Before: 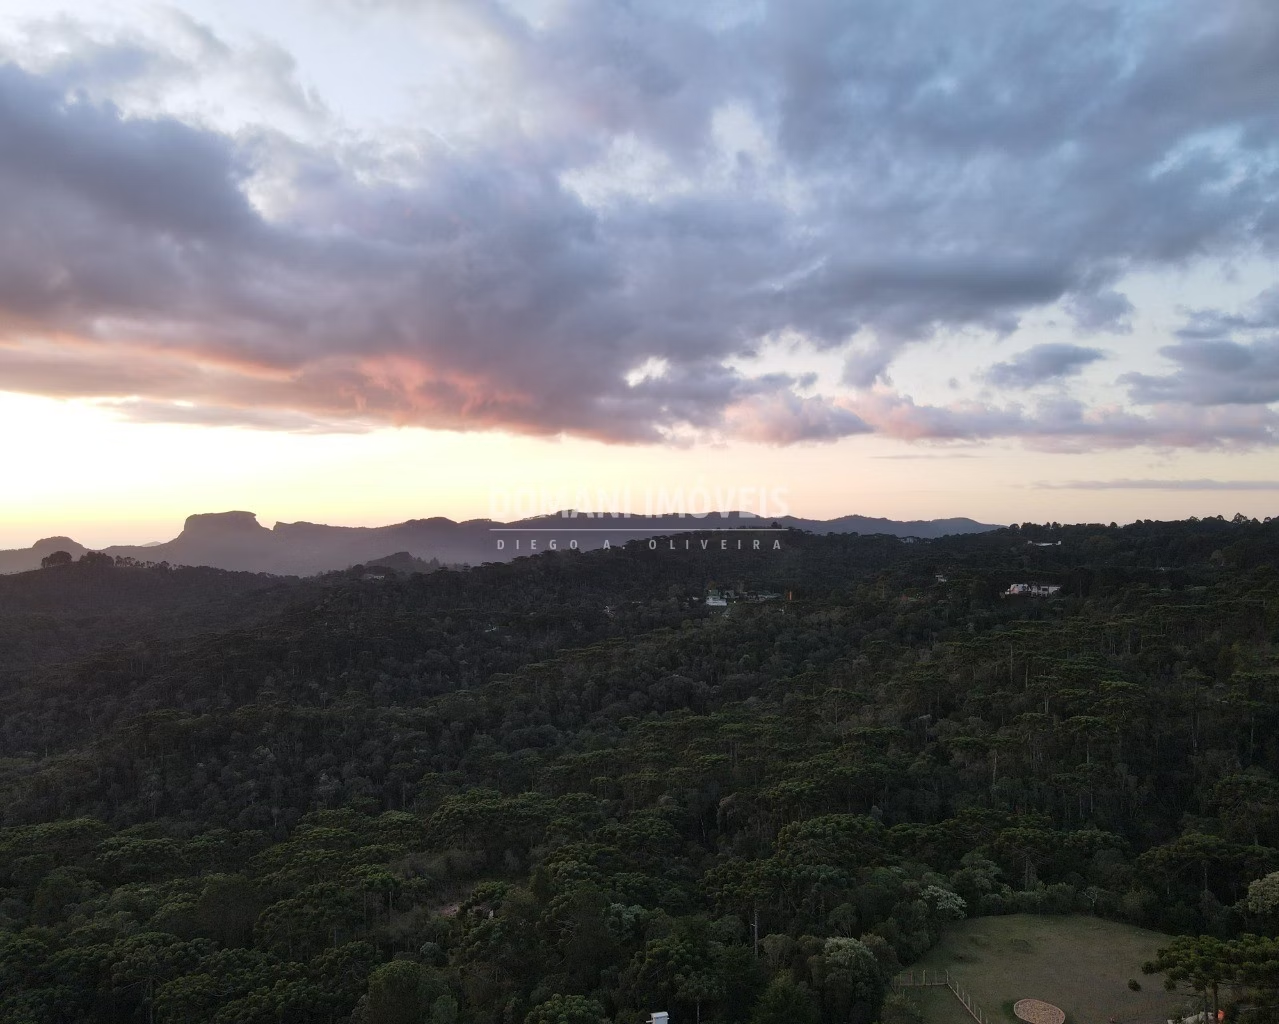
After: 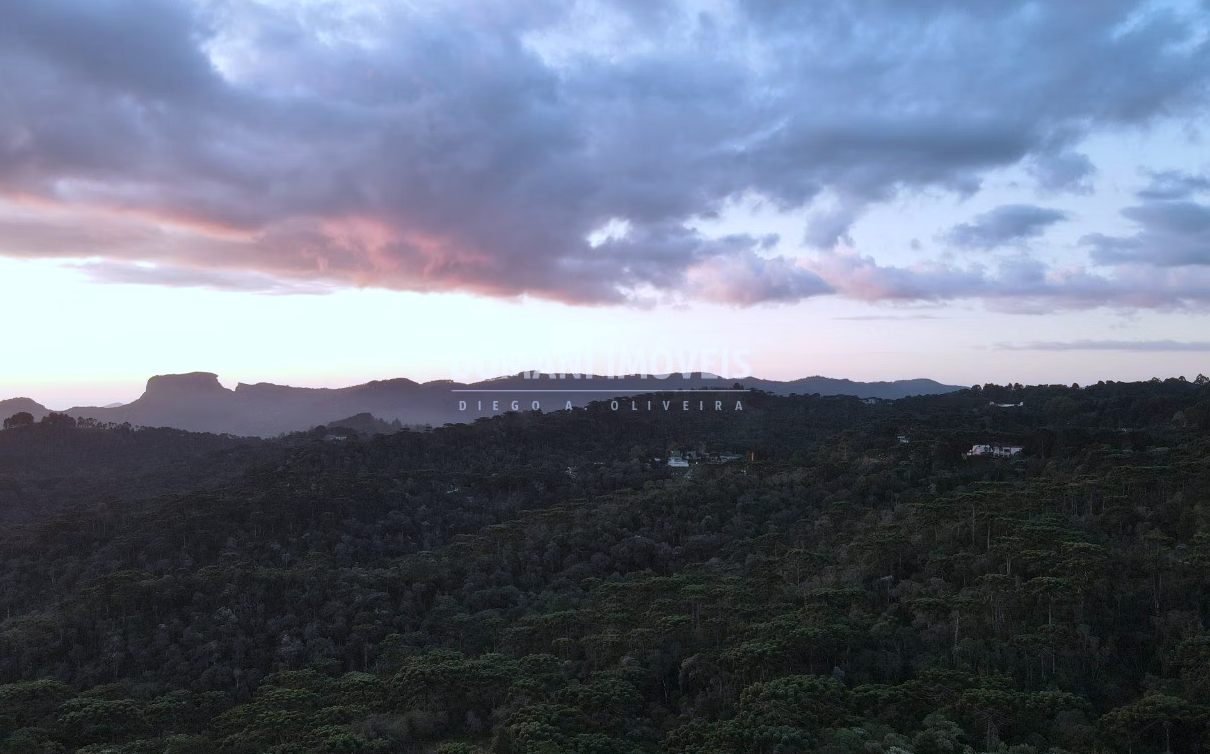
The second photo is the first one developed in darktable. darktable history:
crop and rotate: left 3.007%, top 13.651%, right 2.349%, bottom 12.673%
color correction: highlights a* -1.85, highlights b* -18.56
